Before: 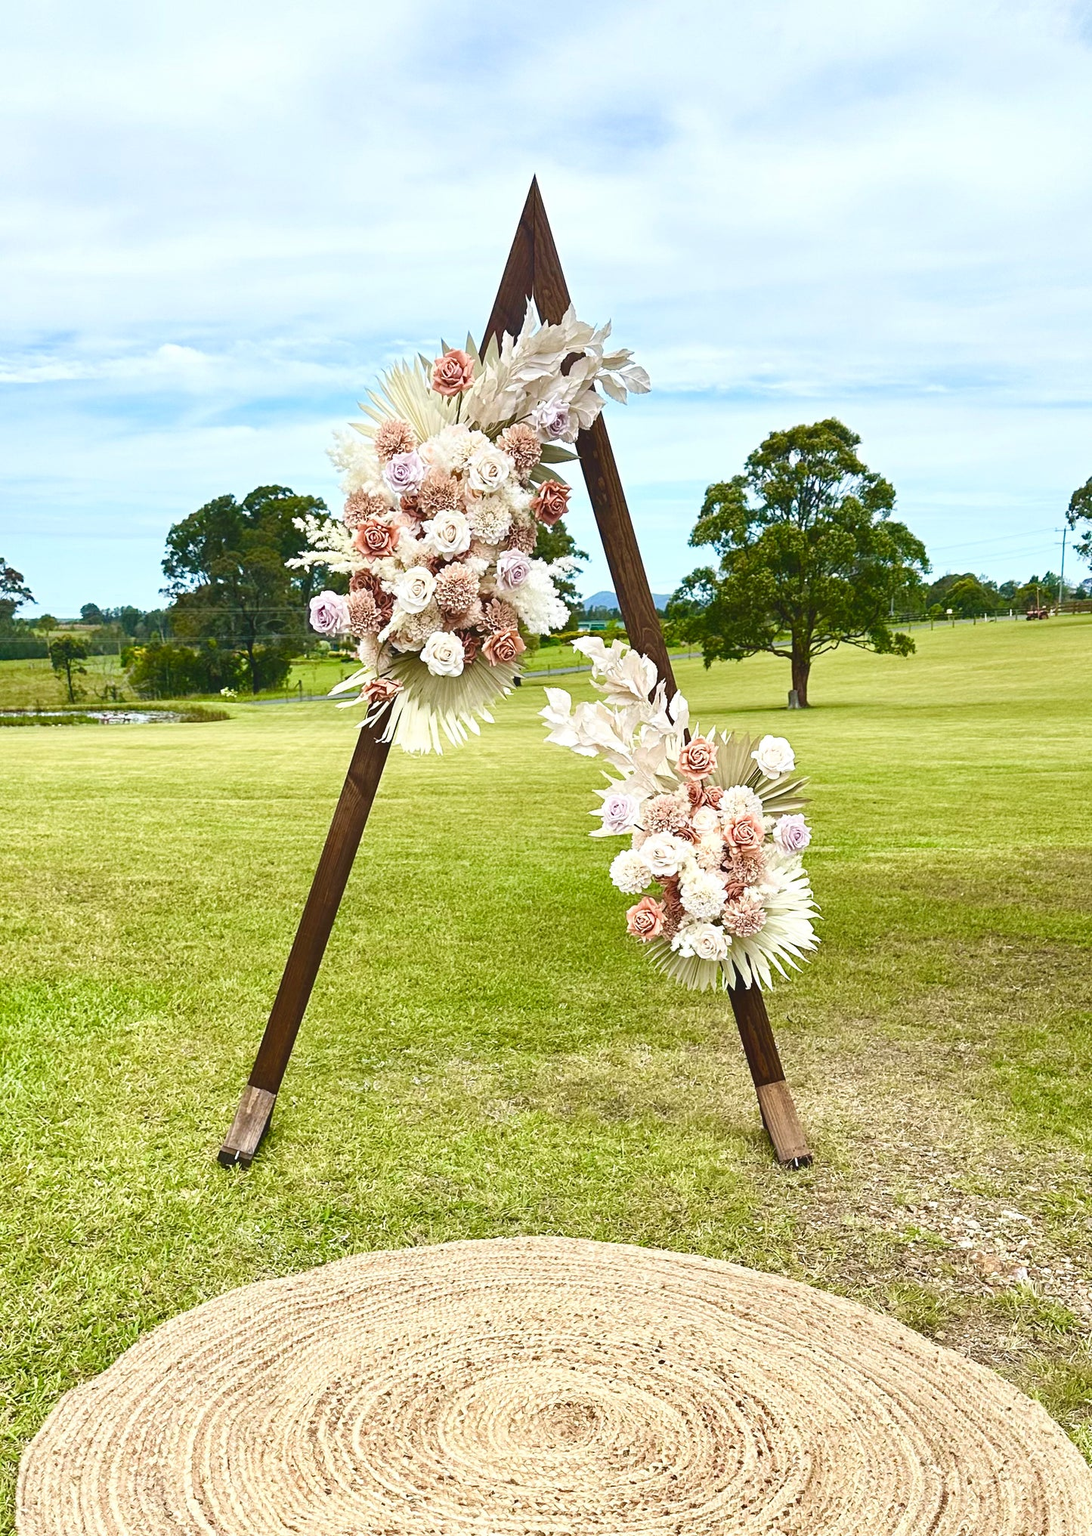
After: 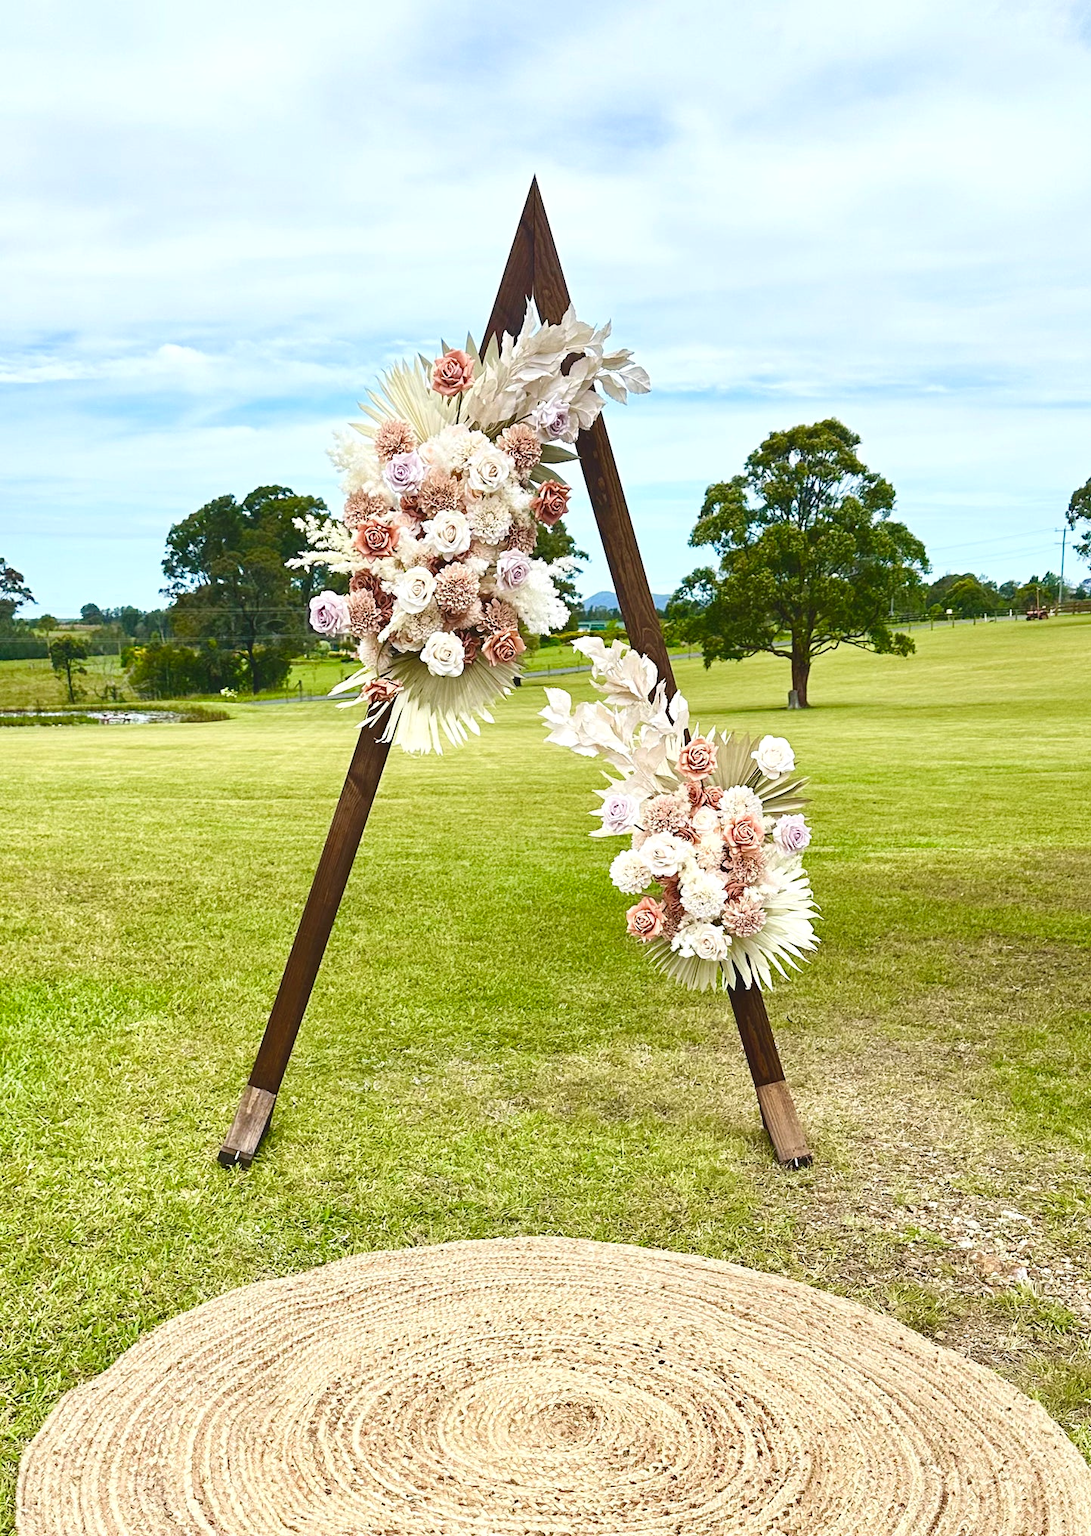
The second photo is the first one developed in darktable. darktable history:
vibrance: on, module defaults
shadows and highlights: shadows 12, white point adjustment 1.2, highlights -0.36, soften with gaussian
